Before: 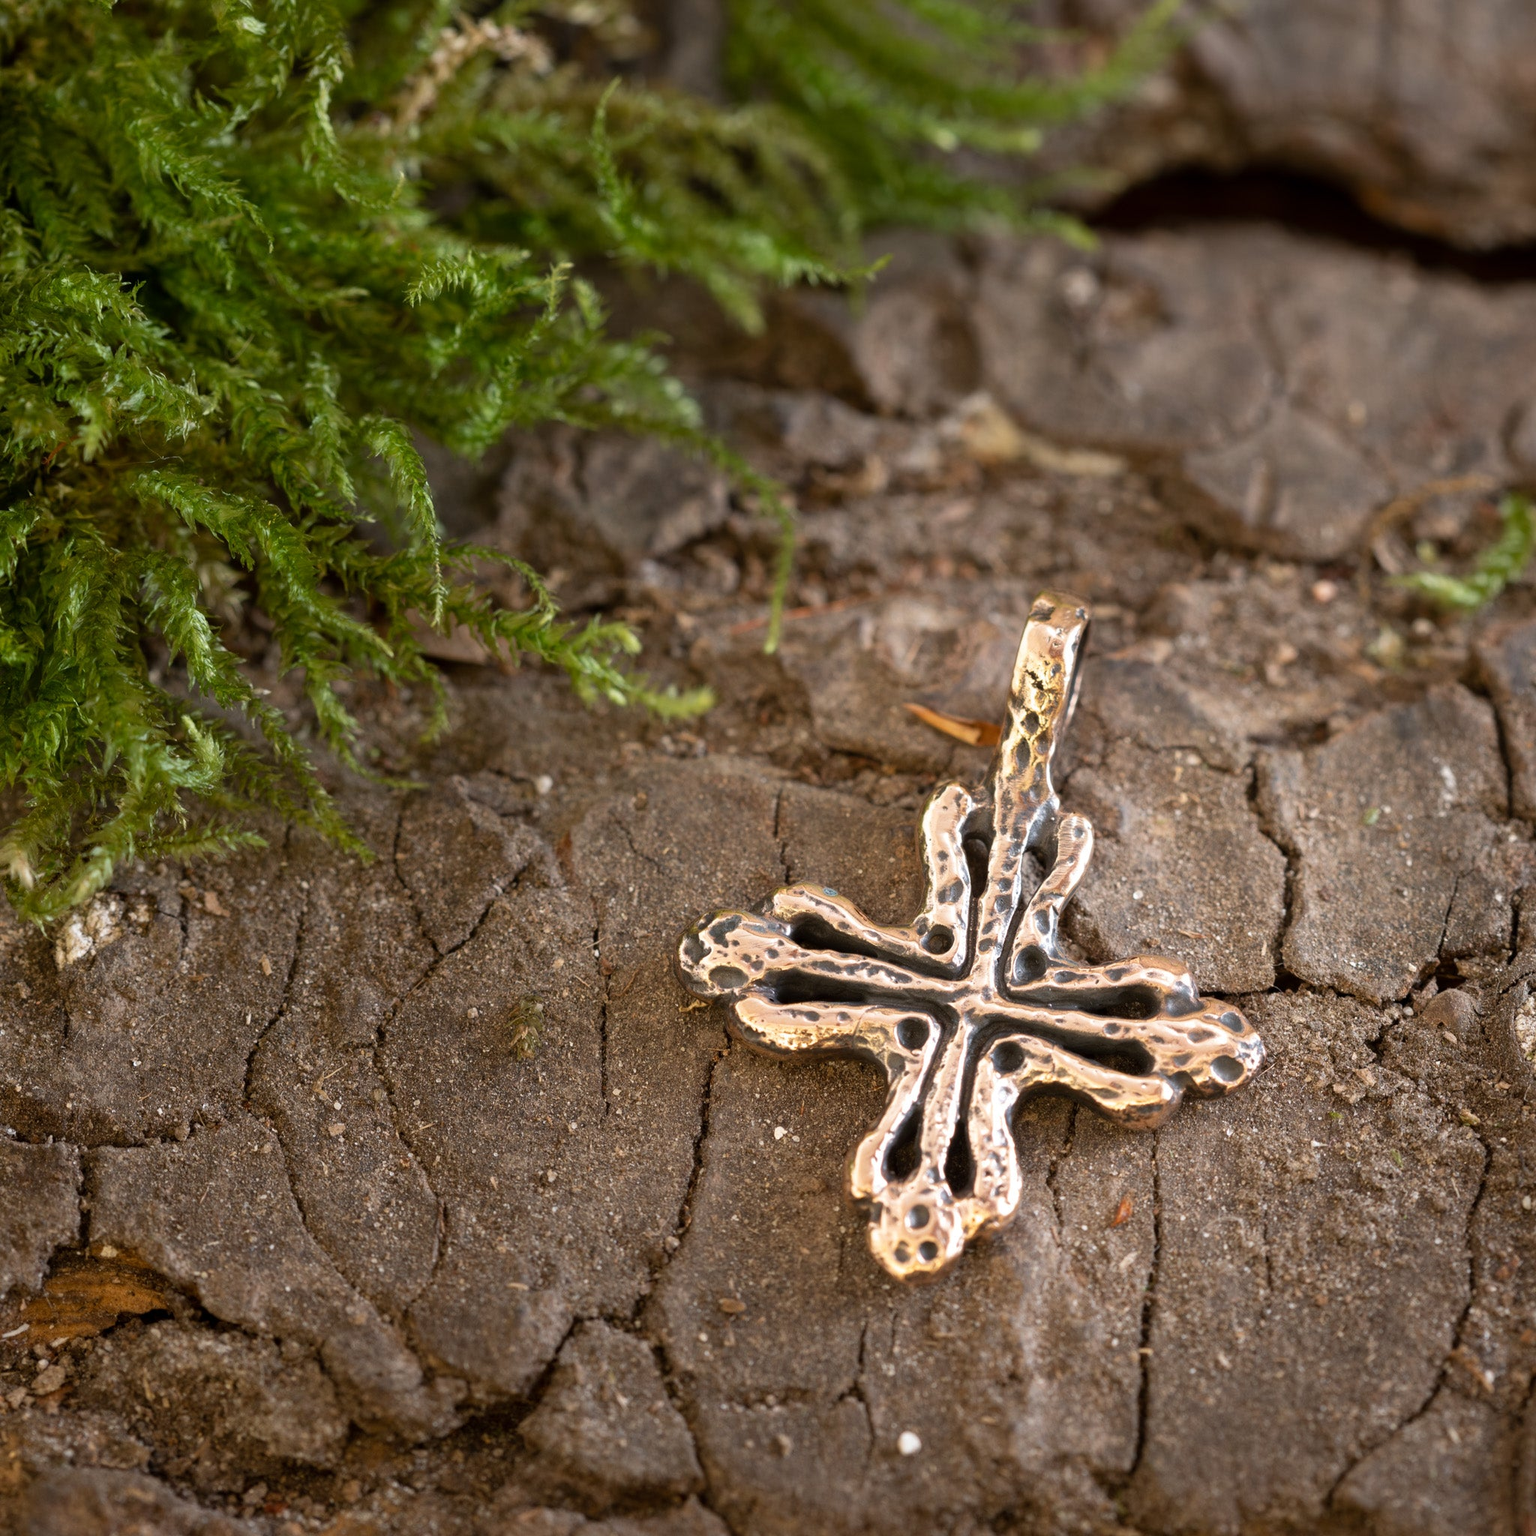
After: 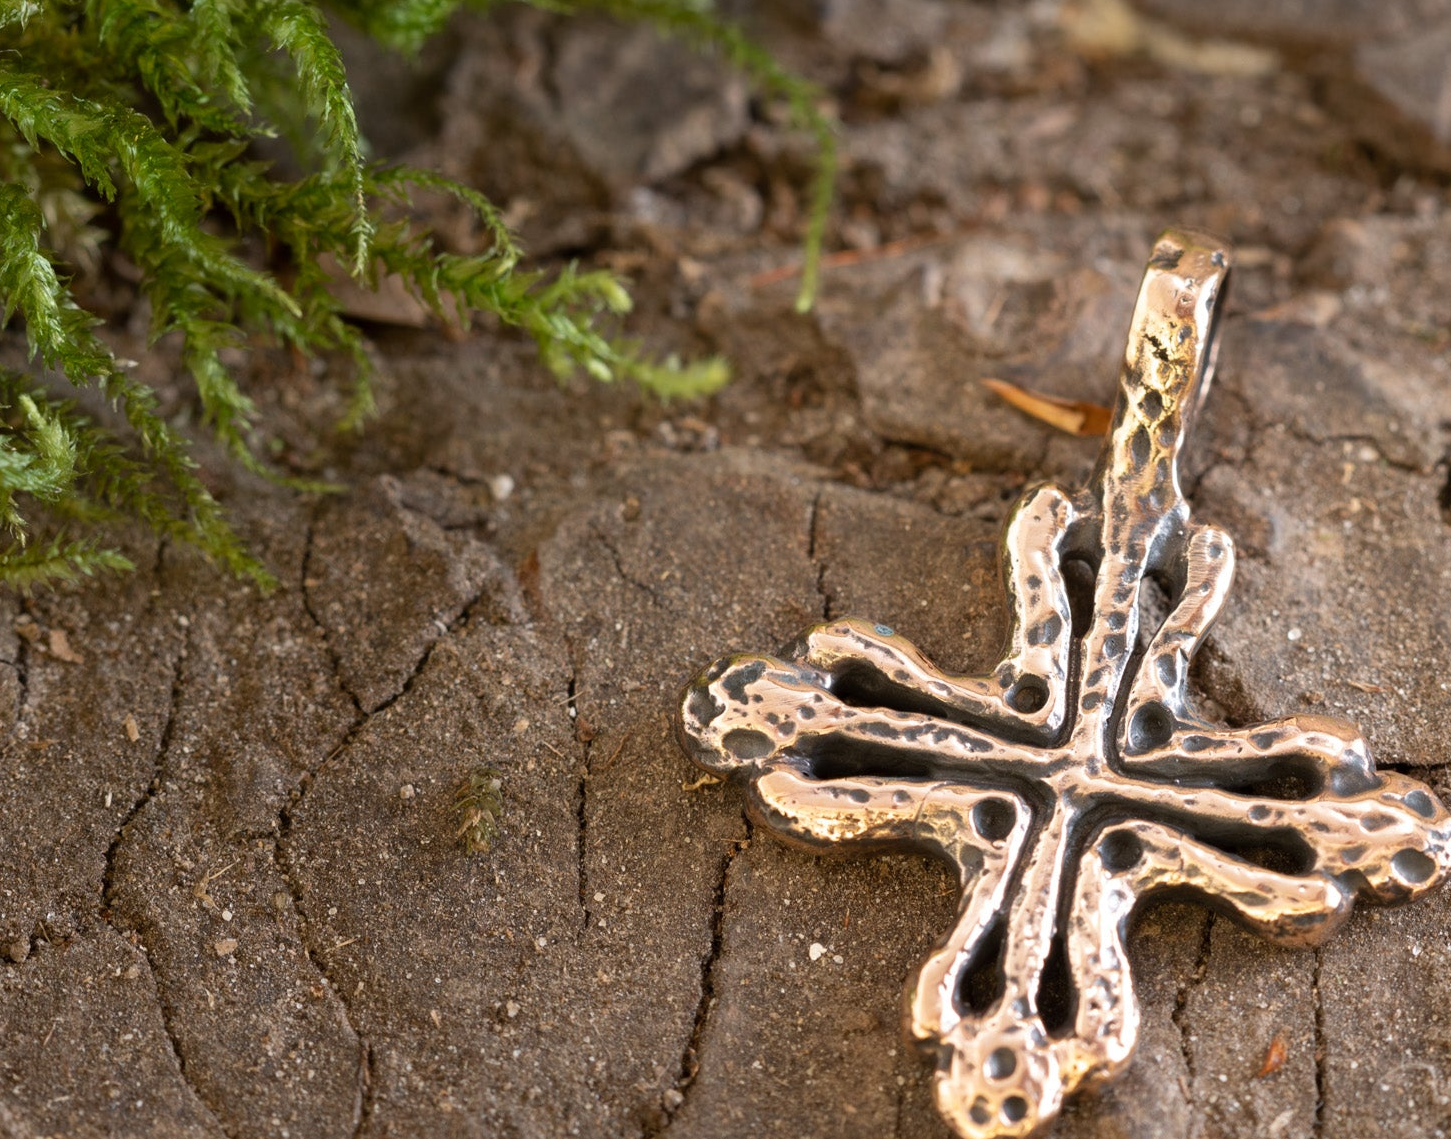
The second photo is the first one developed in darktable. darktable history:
crop: left 10.908%, top 27.307%, right 18.24%, bottom 17.042%
